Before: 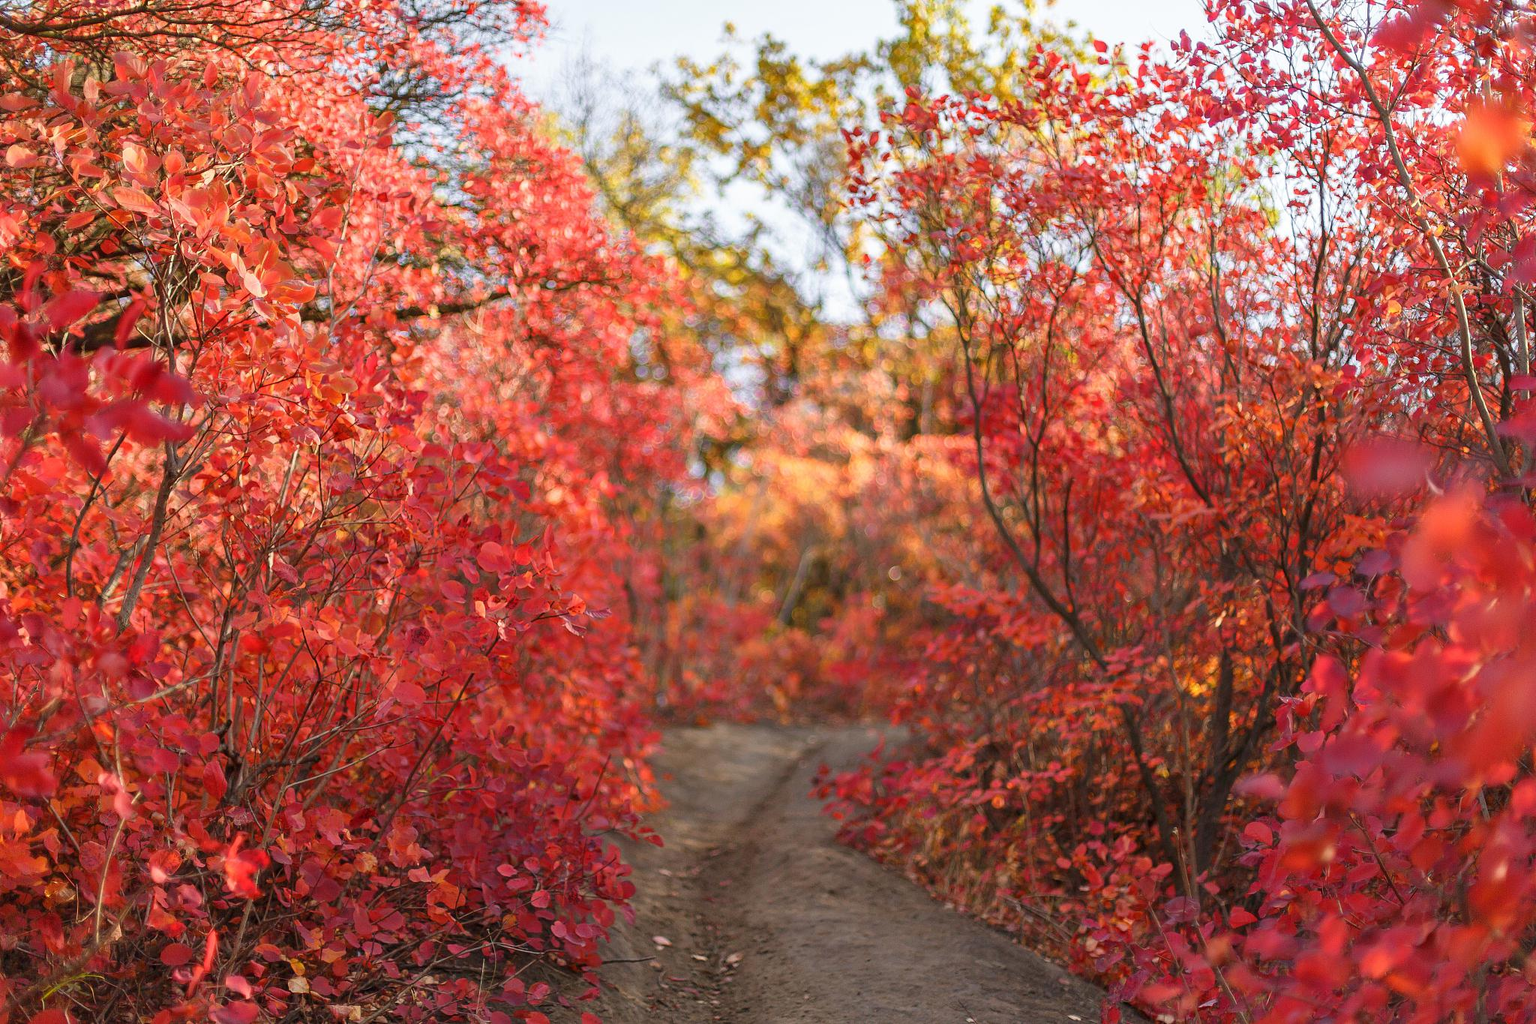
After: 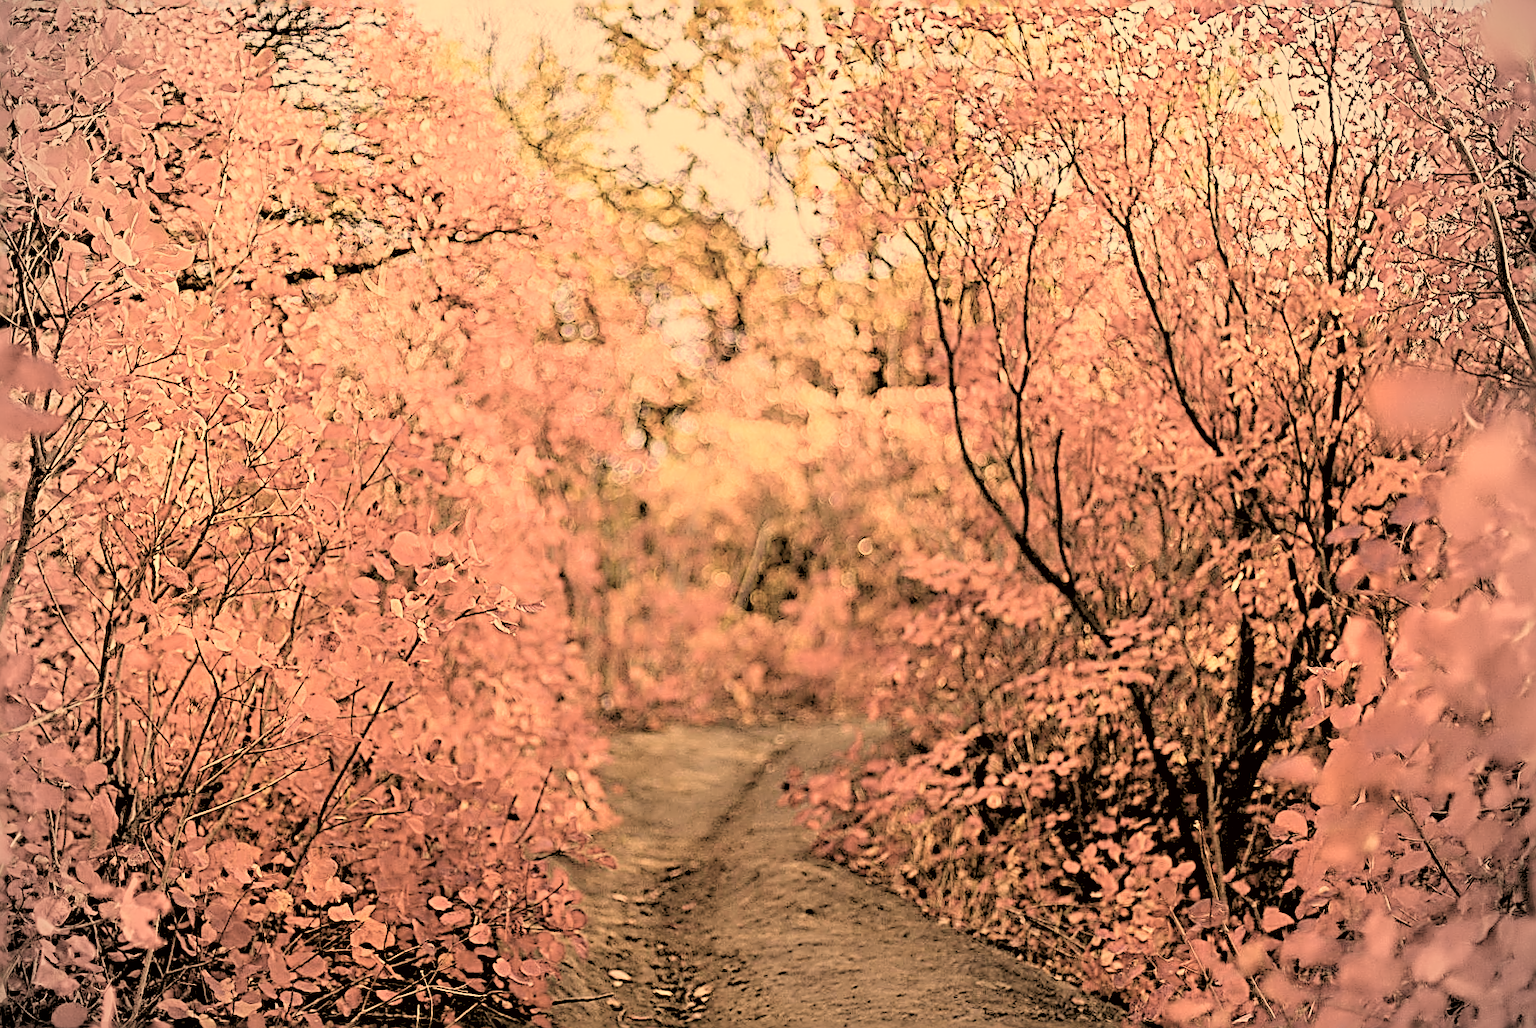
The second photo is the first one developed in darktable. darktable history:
vignetting: on, module defaults
crop and rotate: angle 2.56°, left 6.142%, top 5.708%
sharpen: radius 3.169, amount 1.745
tone equalizer: mask exposure compensation -0.499 EV
filmic rgb: black relative exposure -5.07 EV, white relative exposure 3.96 EV, hardness 2.91, contrast 1.197, highlights saturation mix -29.22%, add noise in highlights 0.099, color science v4 (2020), type of noise poissonian
color correction: highlights a* 18.15, highlights b* 35.83, shadows a* 1.17, shadows b* 5.99, saturation 1.05
levels: levels [0.072, 0.414, 0.976]
